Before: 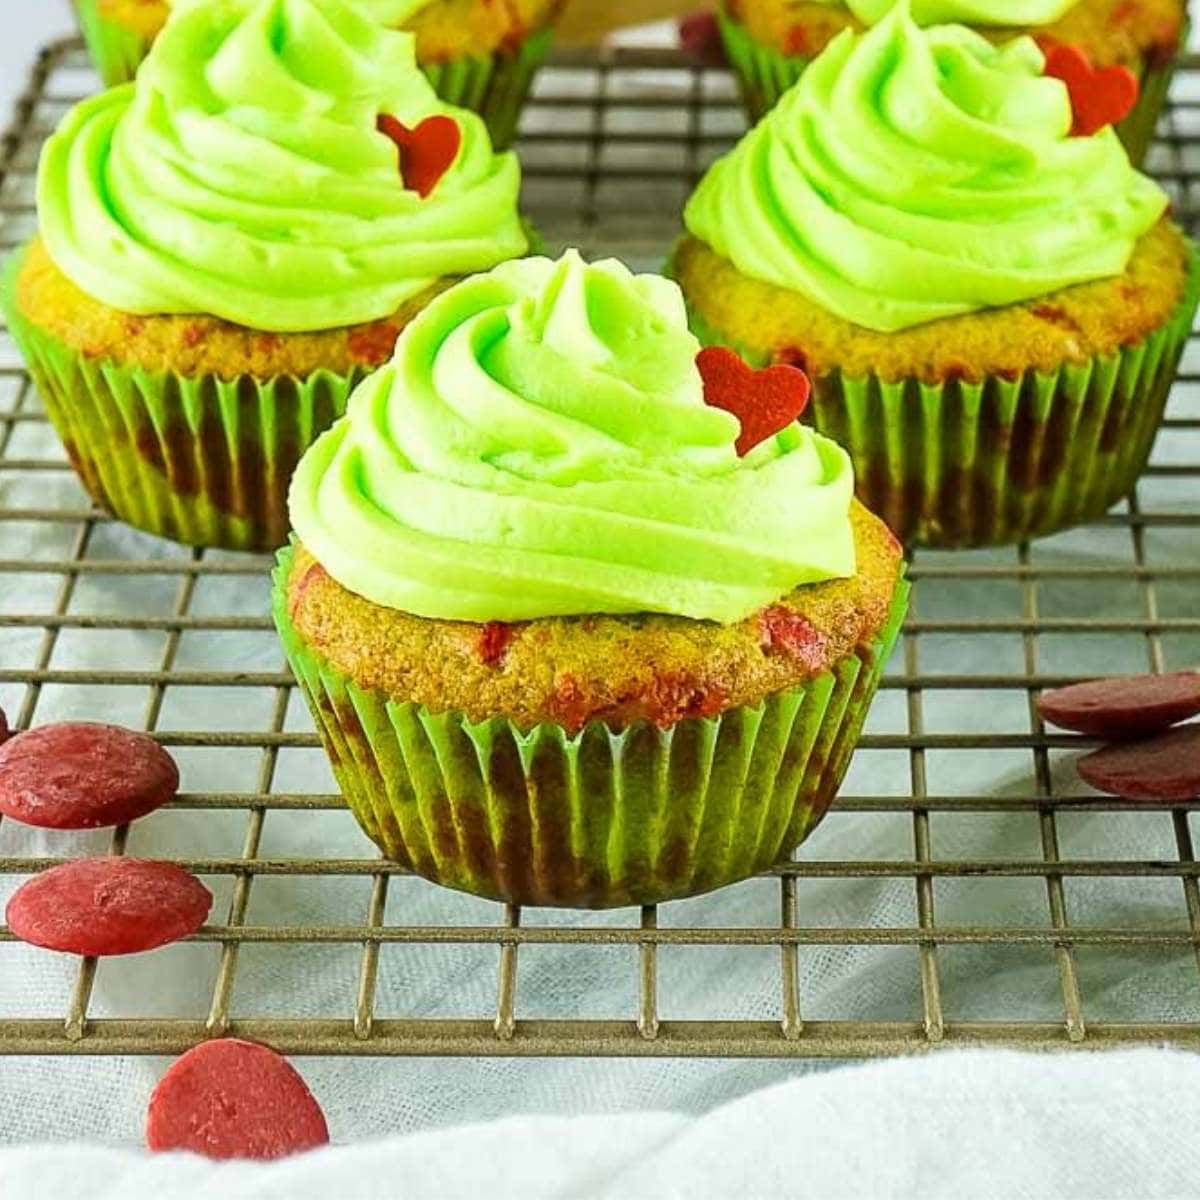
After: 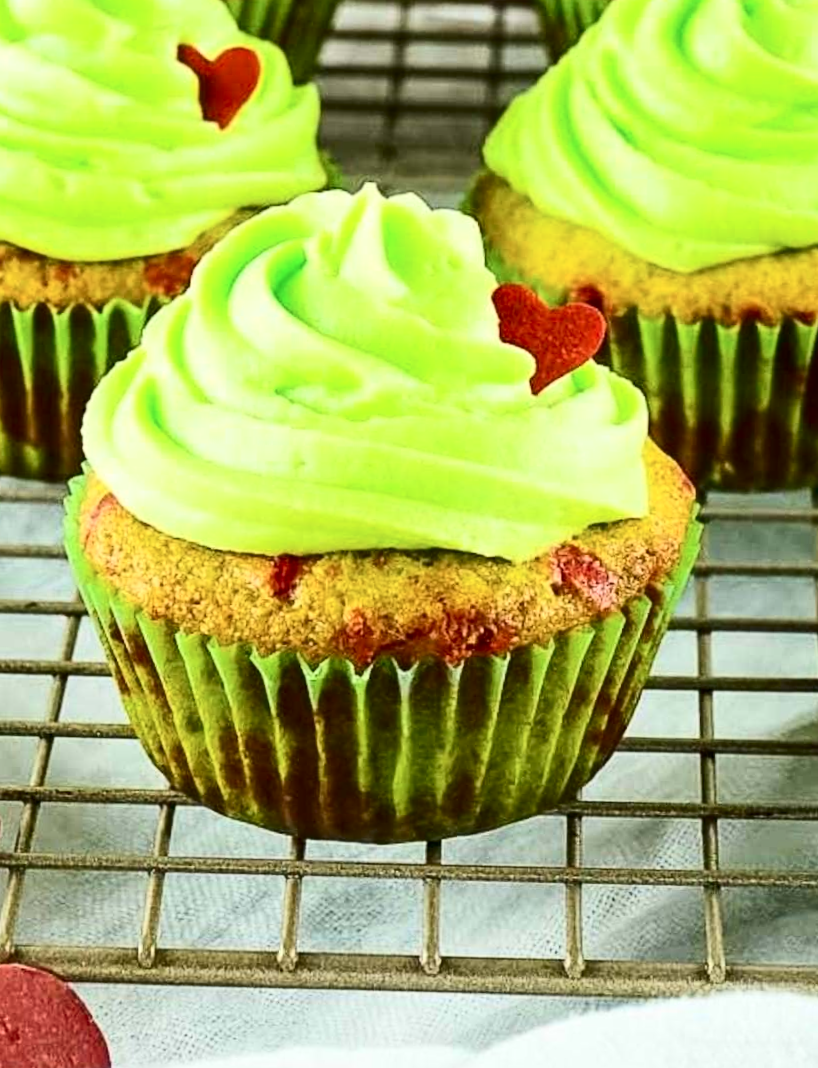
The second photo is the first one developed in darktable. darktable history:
rotate and perspective: rotation -2.12°, lens shift (vertical) 0.009, lens shift (horizontal) -0.008, automatic cropping original format, crop left 0.036, crop right 0.964, crop top 0.05, crop bottom 0.959
contrast brightness saturation: contrast 0.28
crop and rotate: angle -3.27°, left 14.277%, top 0.028%, right 10.766%, bottom 0.028%
